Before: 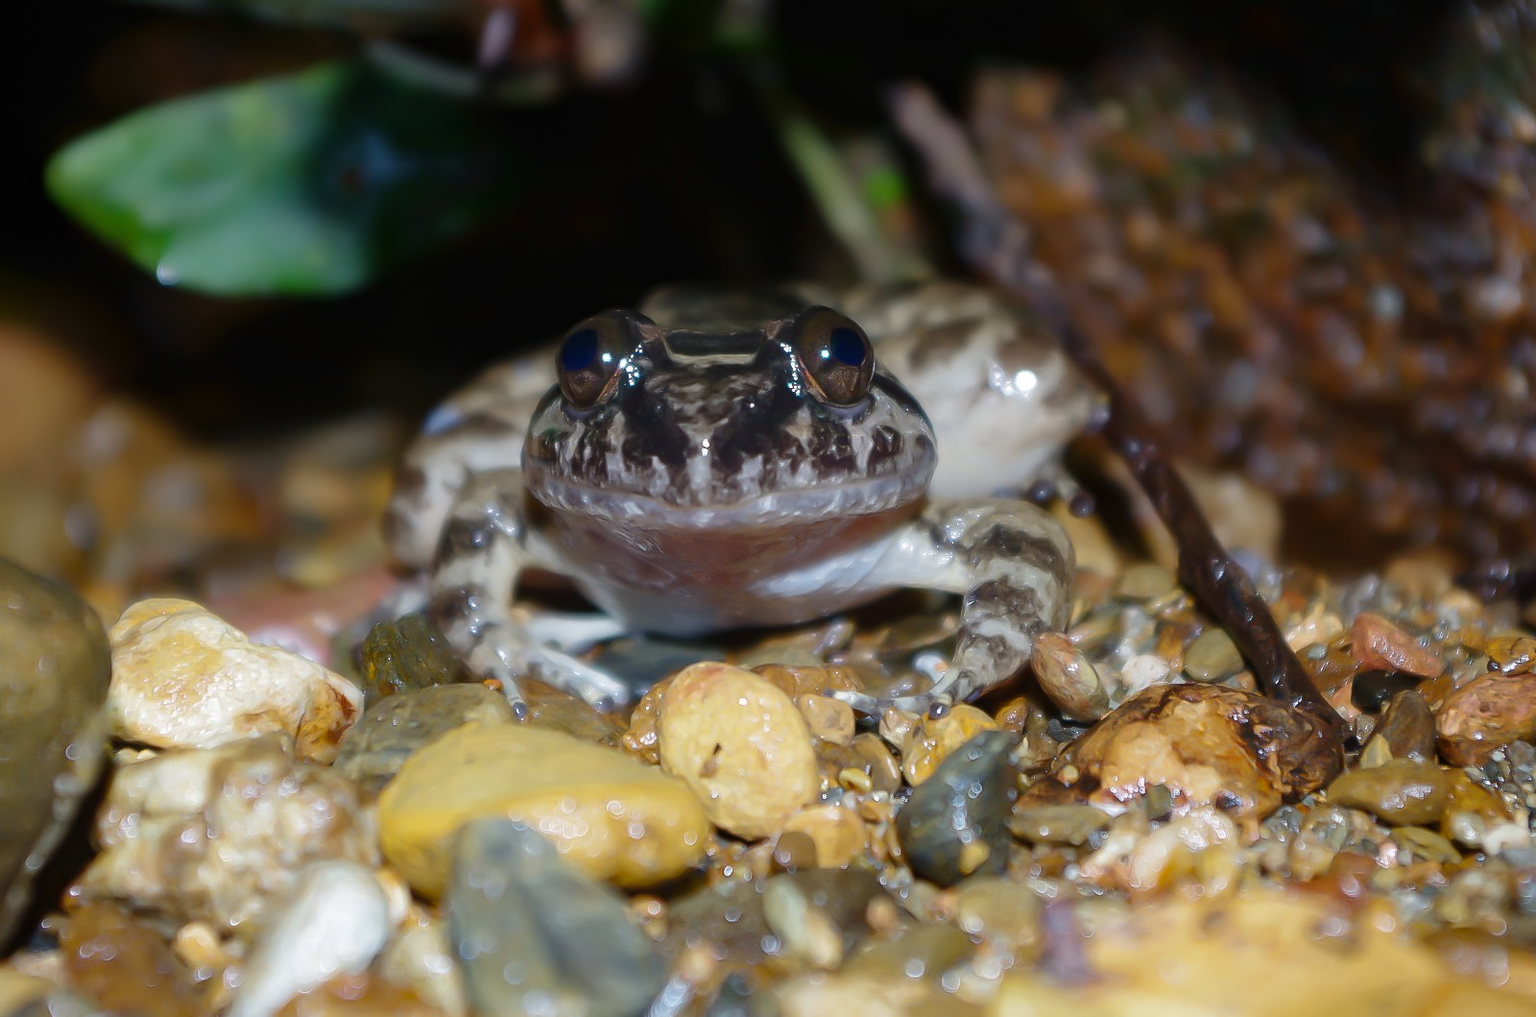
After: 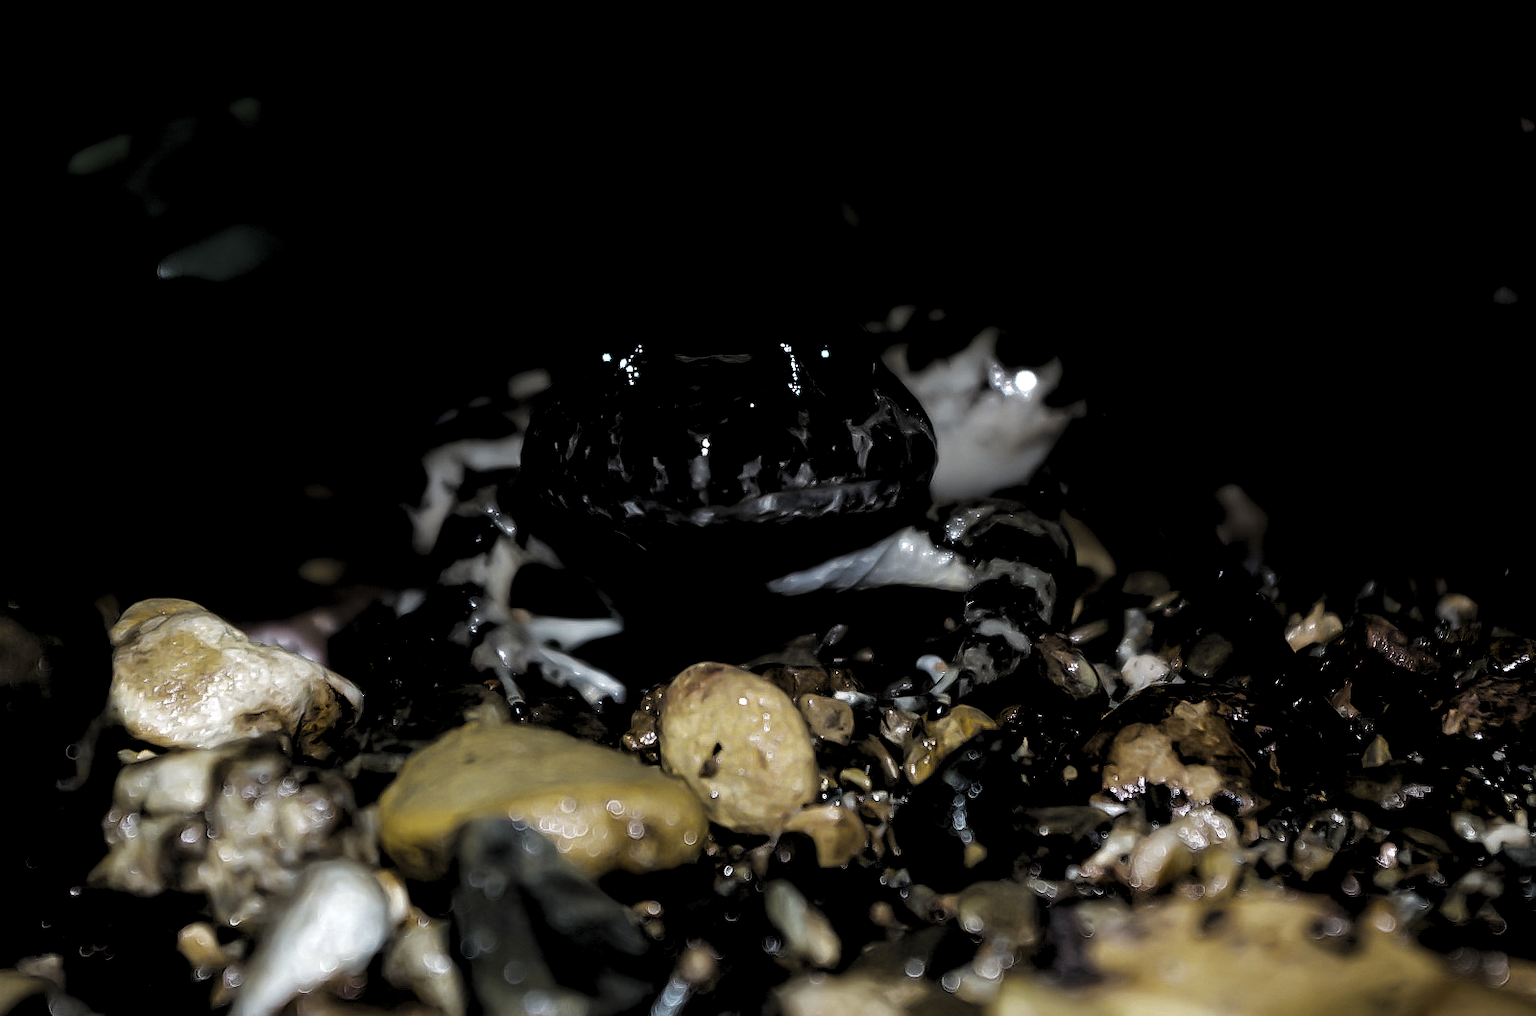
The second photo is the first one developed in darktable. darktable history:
exposure: black level correction 0.009, exposure 0.119 EV, compensate highlight preservation false
levels: levels [0.514, 0.759, 1]
